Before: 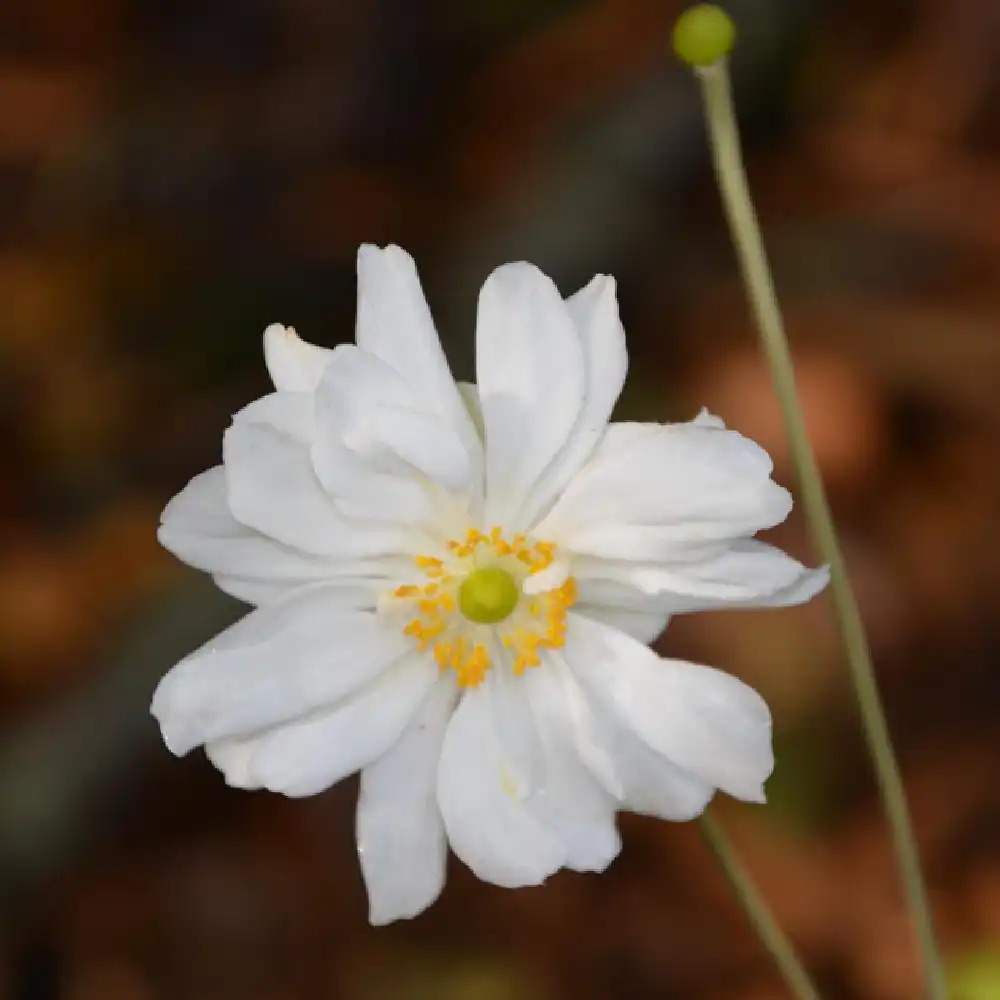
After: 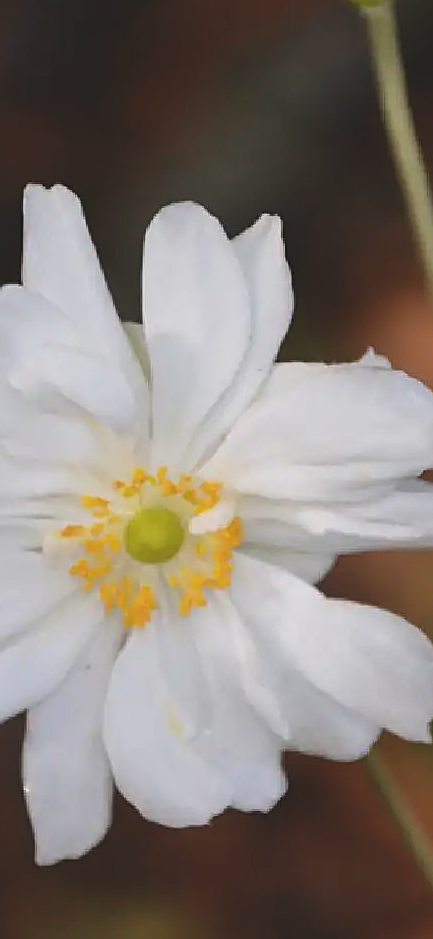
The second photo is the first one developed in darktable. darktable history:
white balance: red 1.004, blue 1.024
sharpen: on, module defaults
crop: left 33.452%, top 6.025%, right 23.155%
exposure: black level correction -0.015, exposure -0.125 EV, compensate highlight preservation false
